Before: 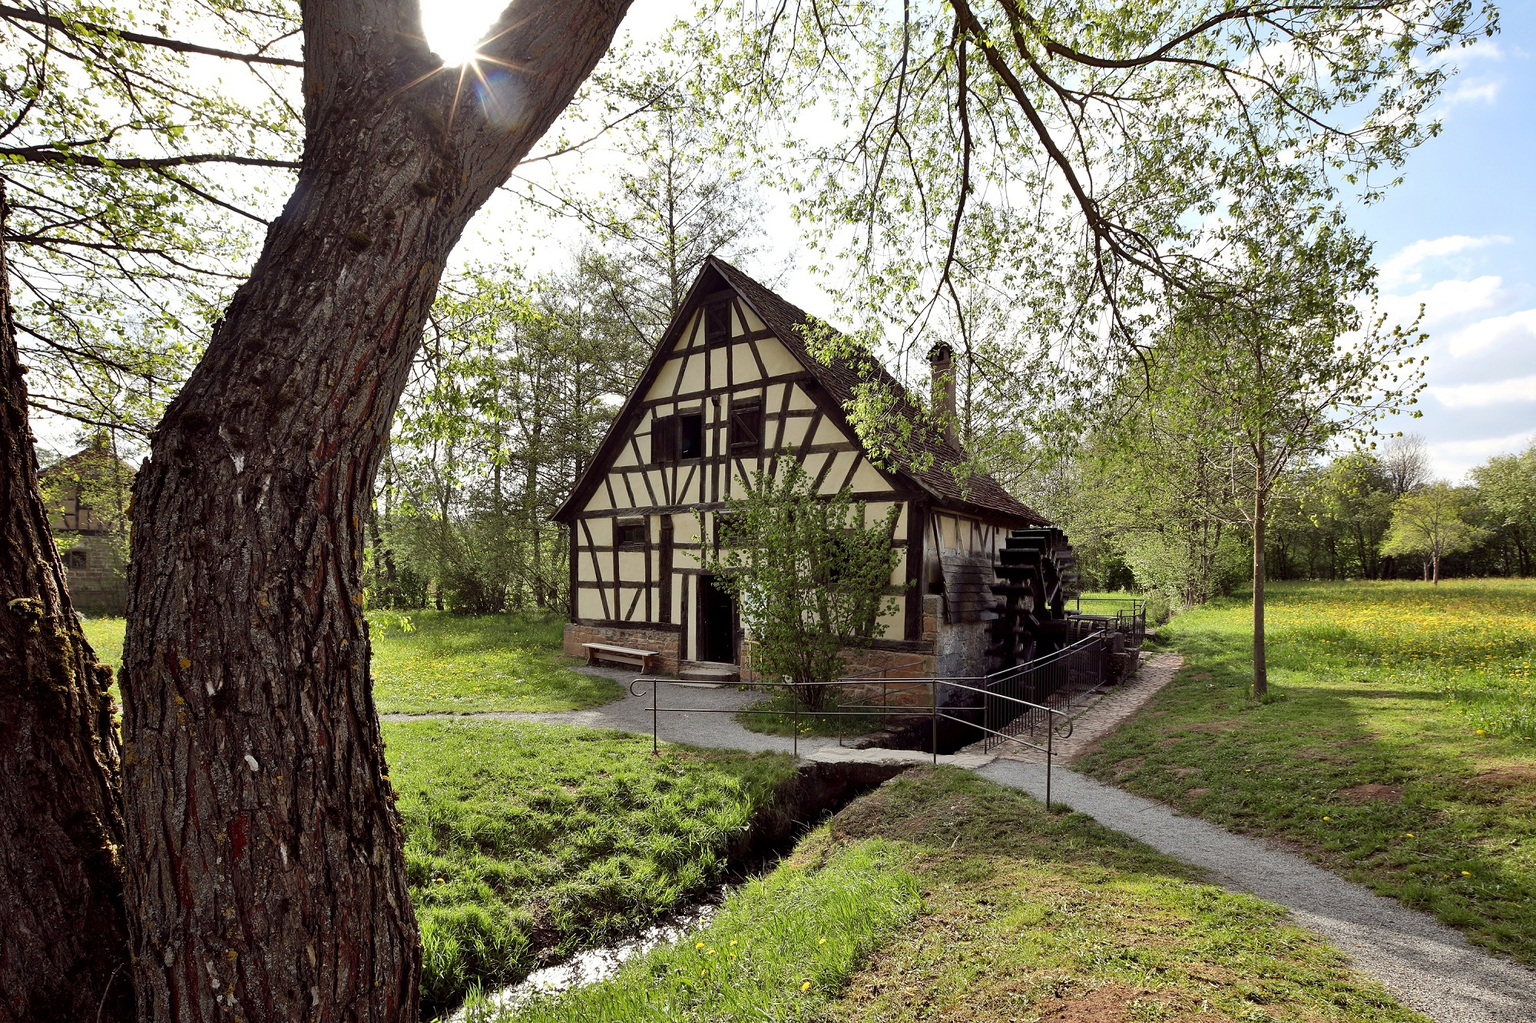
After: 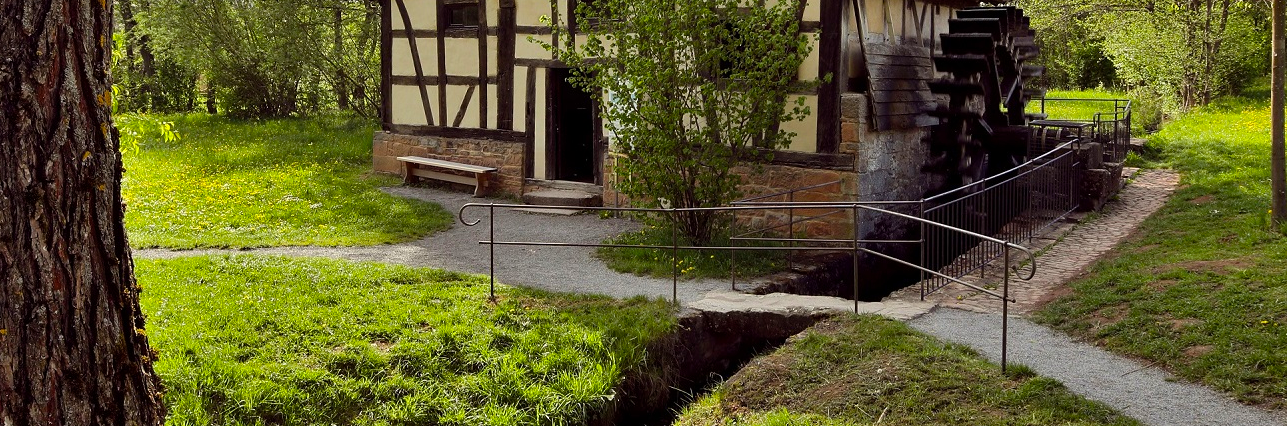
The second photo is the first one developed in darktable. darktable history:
color balance rgb: linear chroma grading › global chroma 9.31%, global vibrance 41.49%
rotate and perspective: crop left 0, crop top 0
crop: left 18.091%, top 51.13%, right 17.525%, bottom 16.85%
